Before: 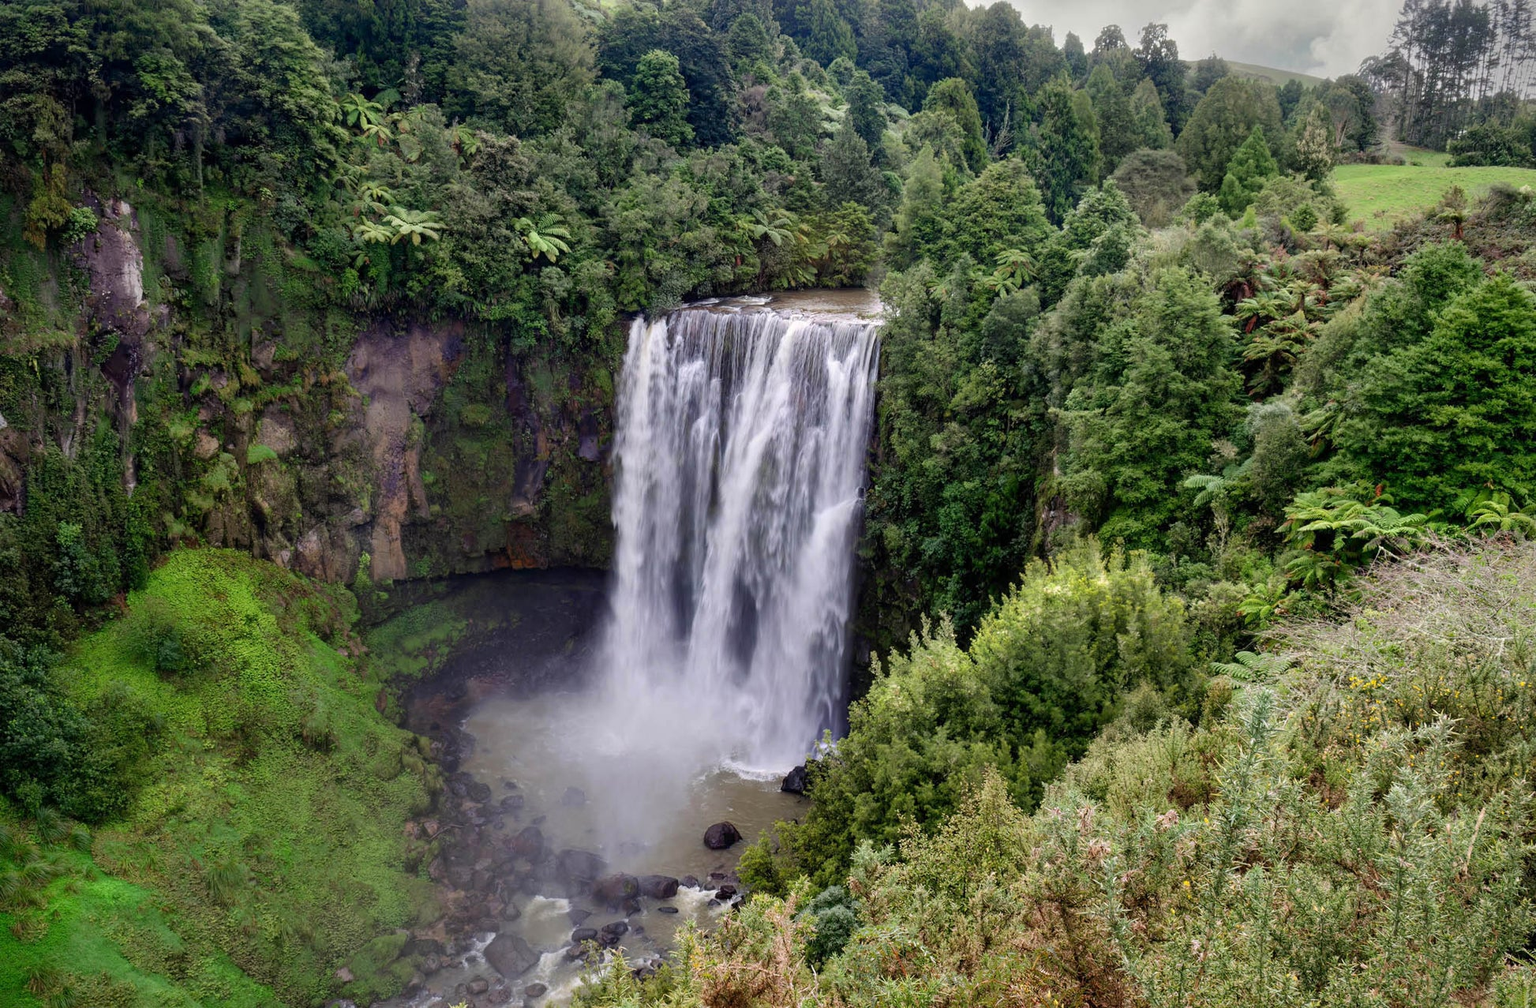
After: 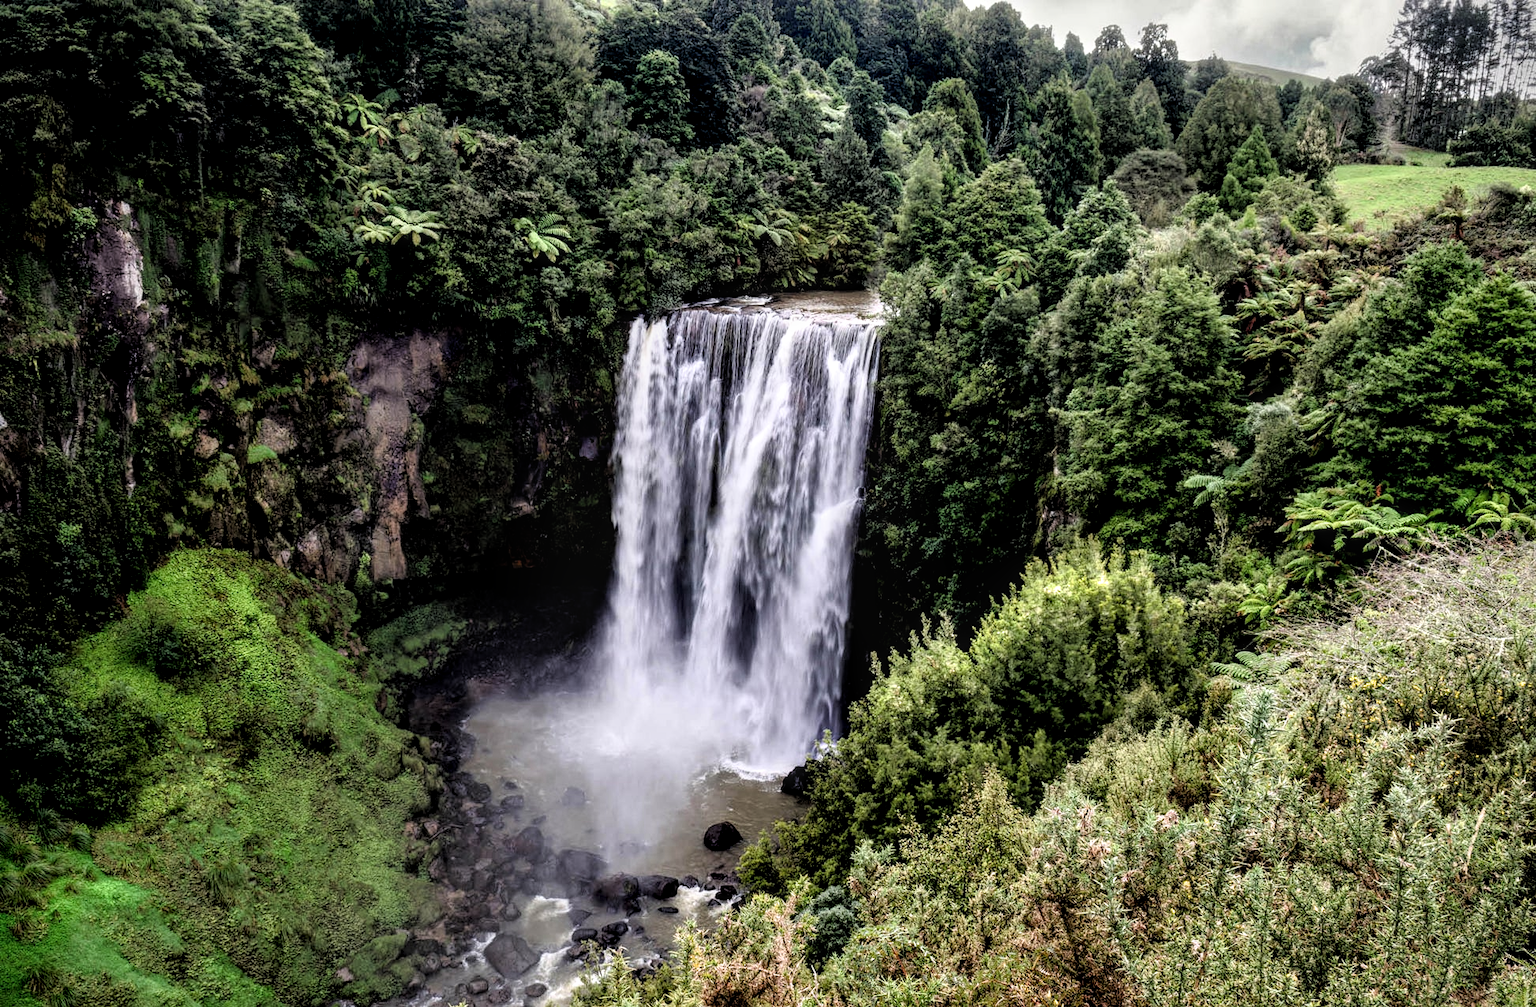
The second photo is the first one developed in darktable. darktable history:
filmic rgb: black relative exposure -3.63 EV, white relative exposure 2.16 EV, hardness 3.62
local contrast: highlights 55%, shadows 52%, detail 130%, midtone range 0.452
